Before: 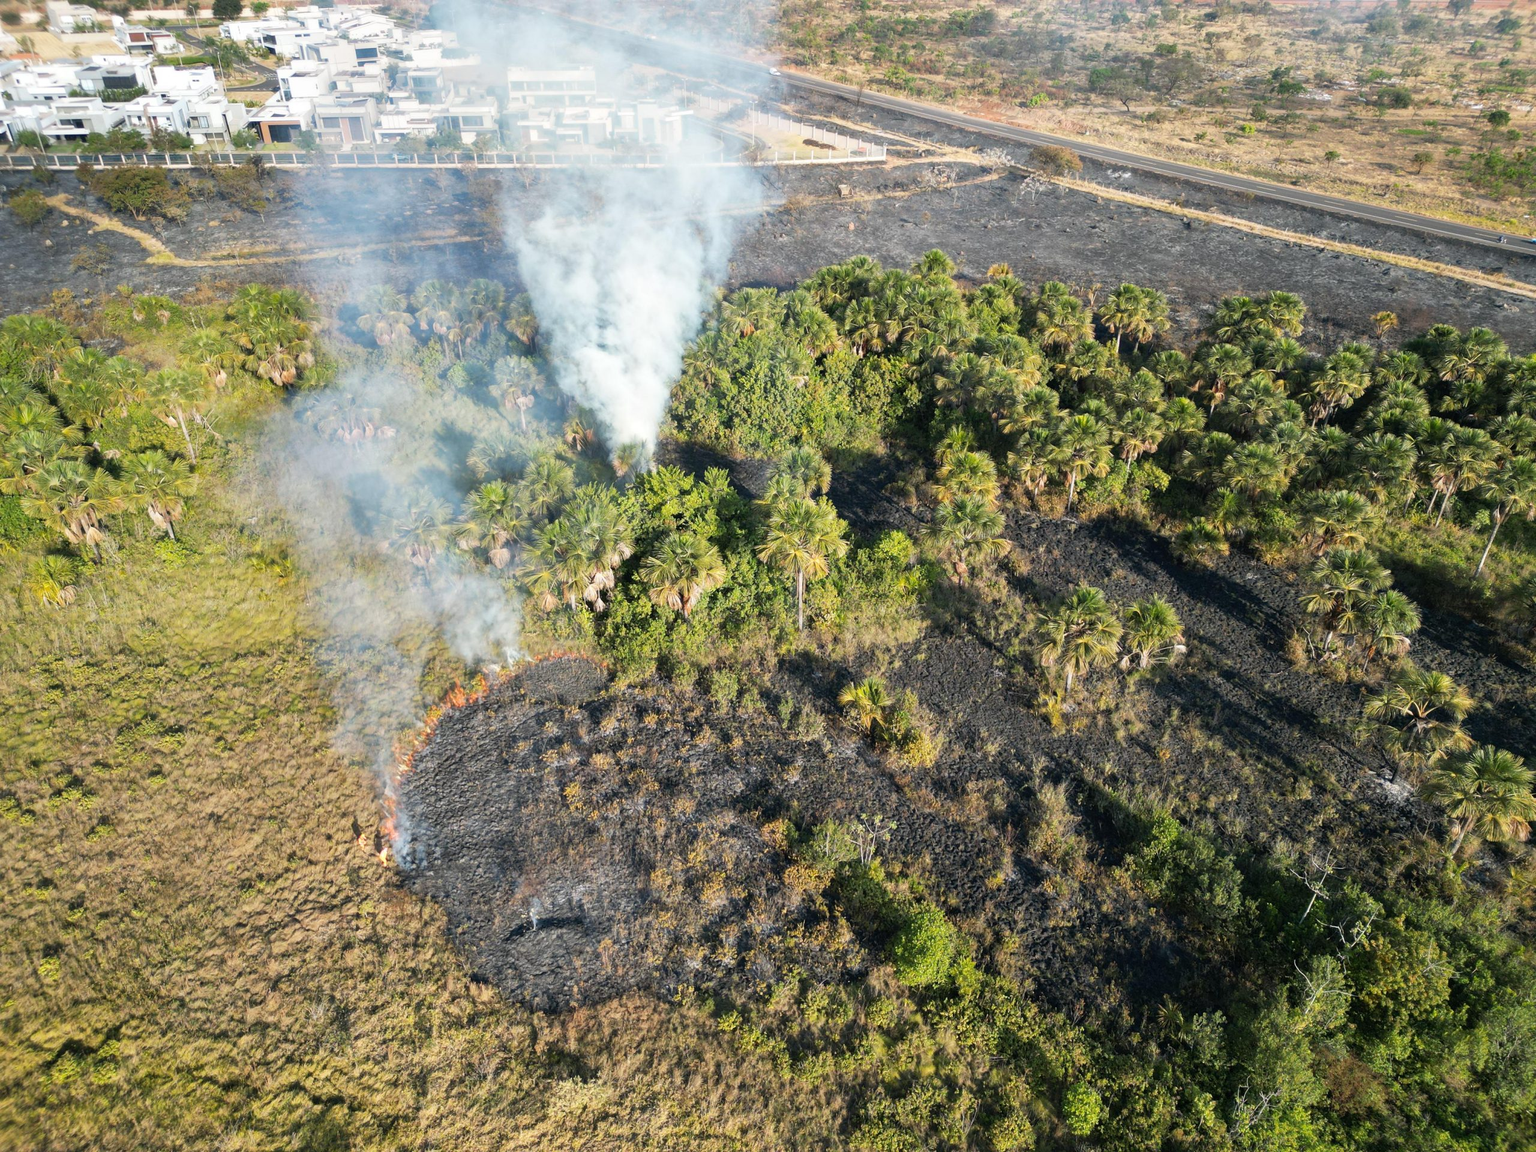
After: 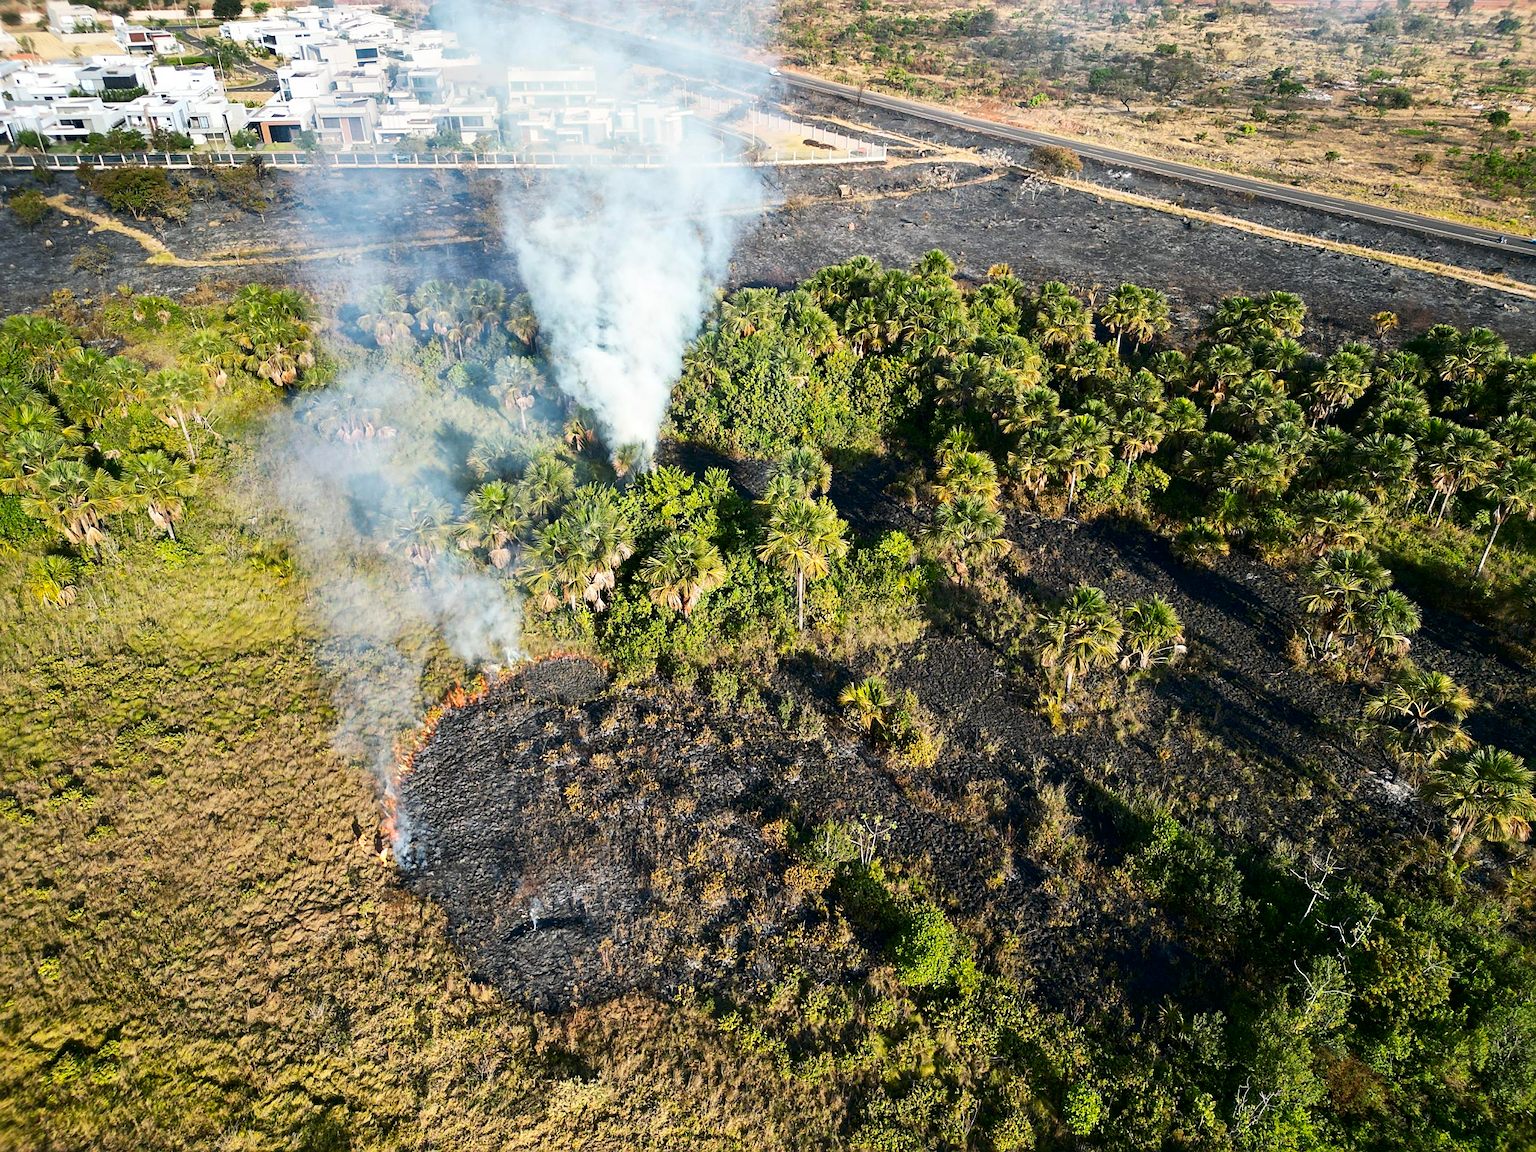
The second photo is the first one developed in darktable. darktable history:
sharpen: on, module defaults
contrast brightness saturation: contrast 0.19, brightness -0.11, saturation 0.21
